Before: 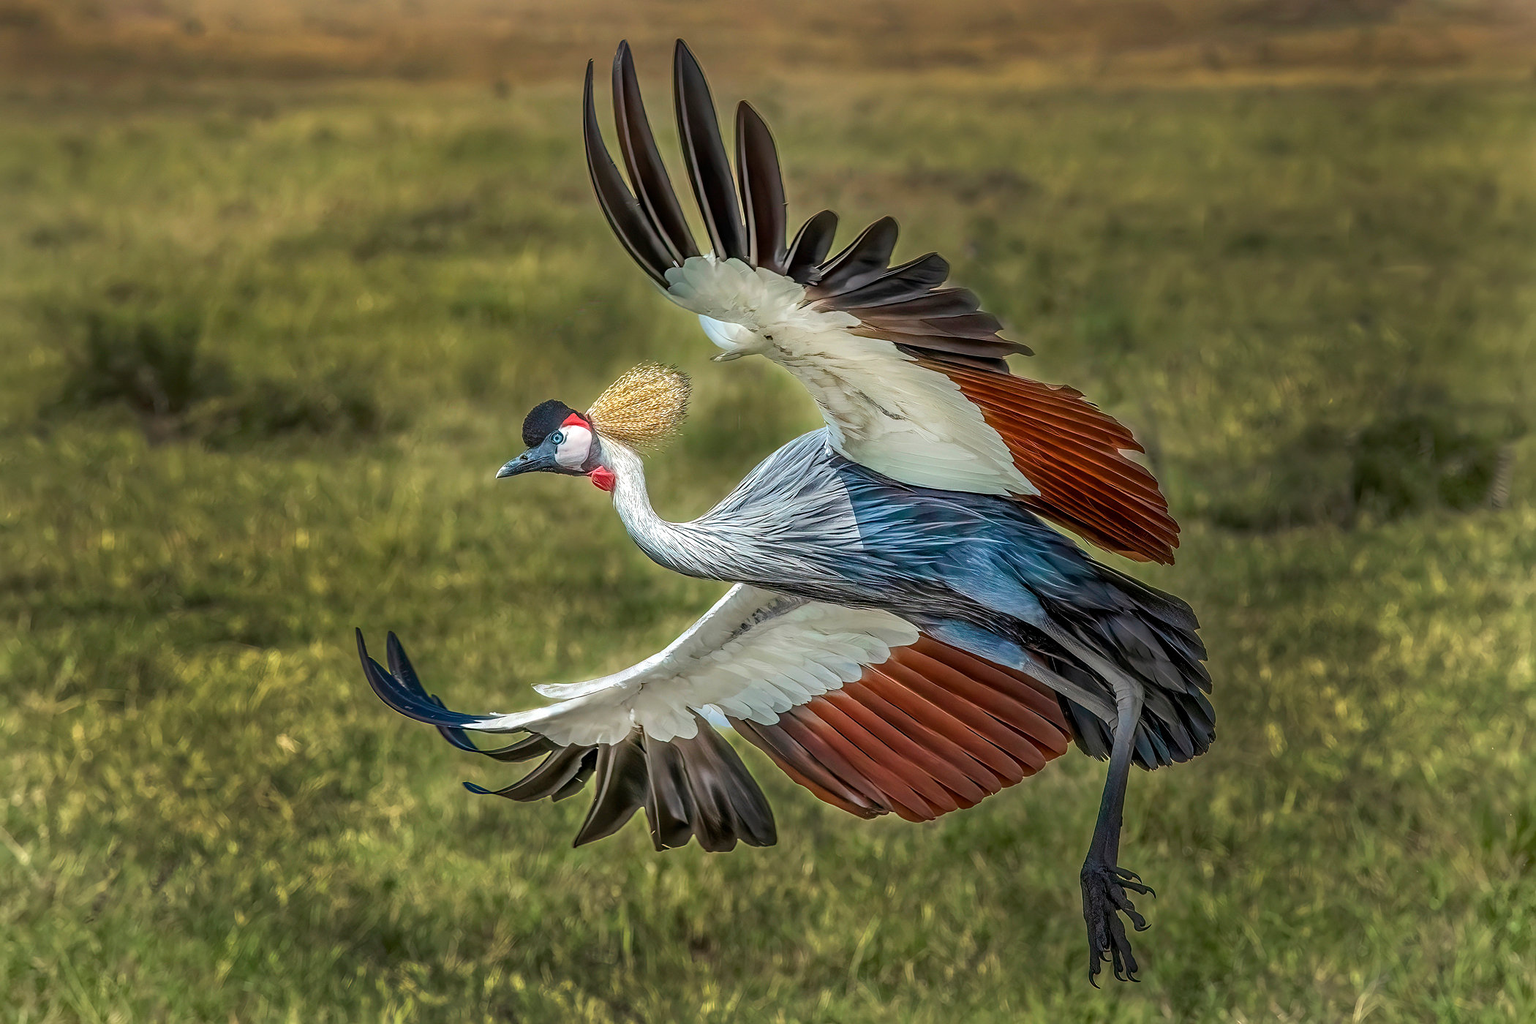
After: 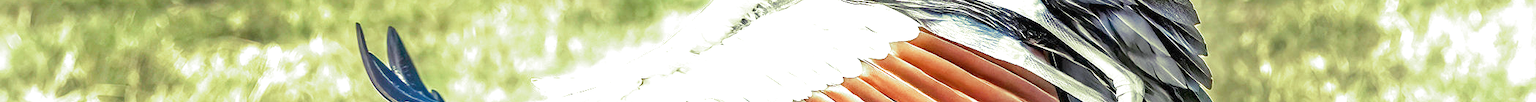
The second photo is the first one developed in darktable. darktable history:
crop and rotate: top 59.084%, bottom 30.916%
white balance: red 0.967, blue 1.049
exposure: black level correction 0, exposure 1.741 EV, compensate exposure bias true, compensate highlight preservation false
split-toning: shadows › hue 290.82°, shadows › saturation 0.34, highlights › saturation 0.38, balance 0, compress 50%
